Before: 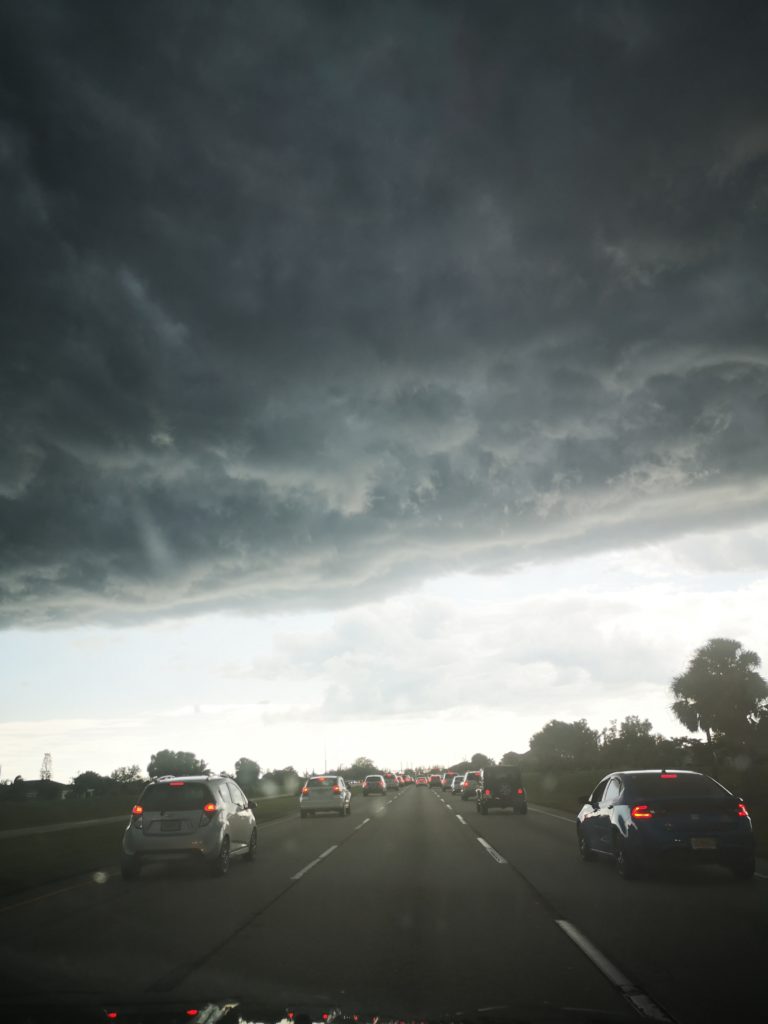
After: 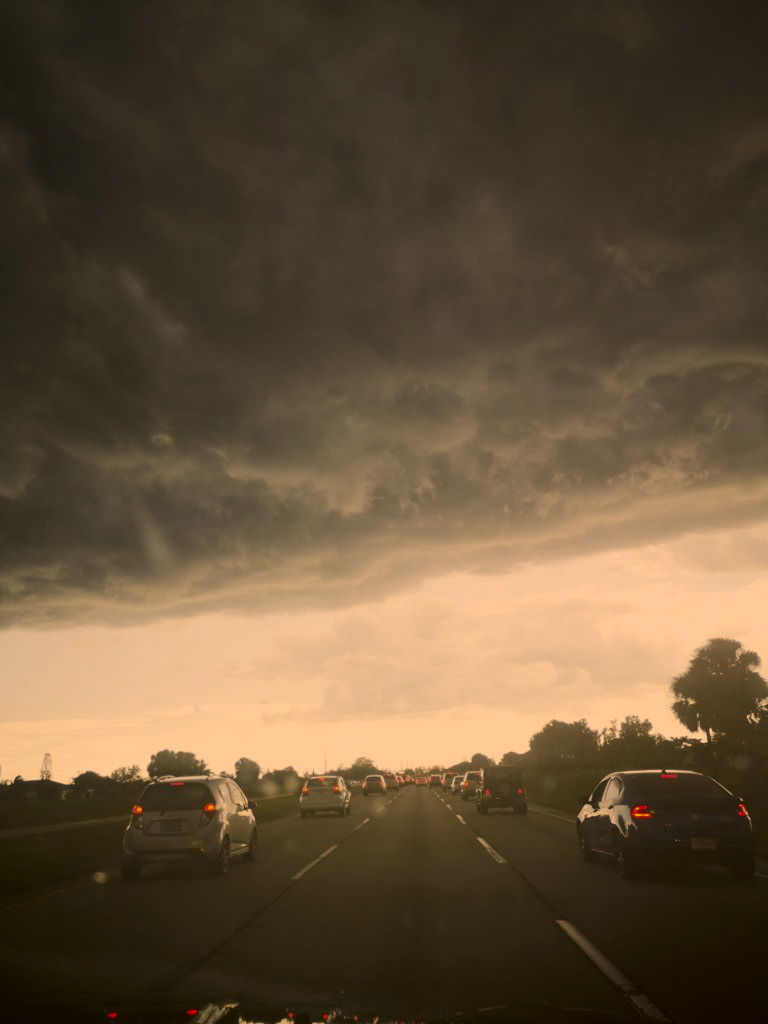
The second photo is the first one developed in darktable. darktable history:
exposure: exposure -0.582 EV, compensate highlight preservation false
color correction: highlights a* 17.94, highlights b* 35.39, shadows a* 1.48, shadows b* 6.42, saturation 1.01
